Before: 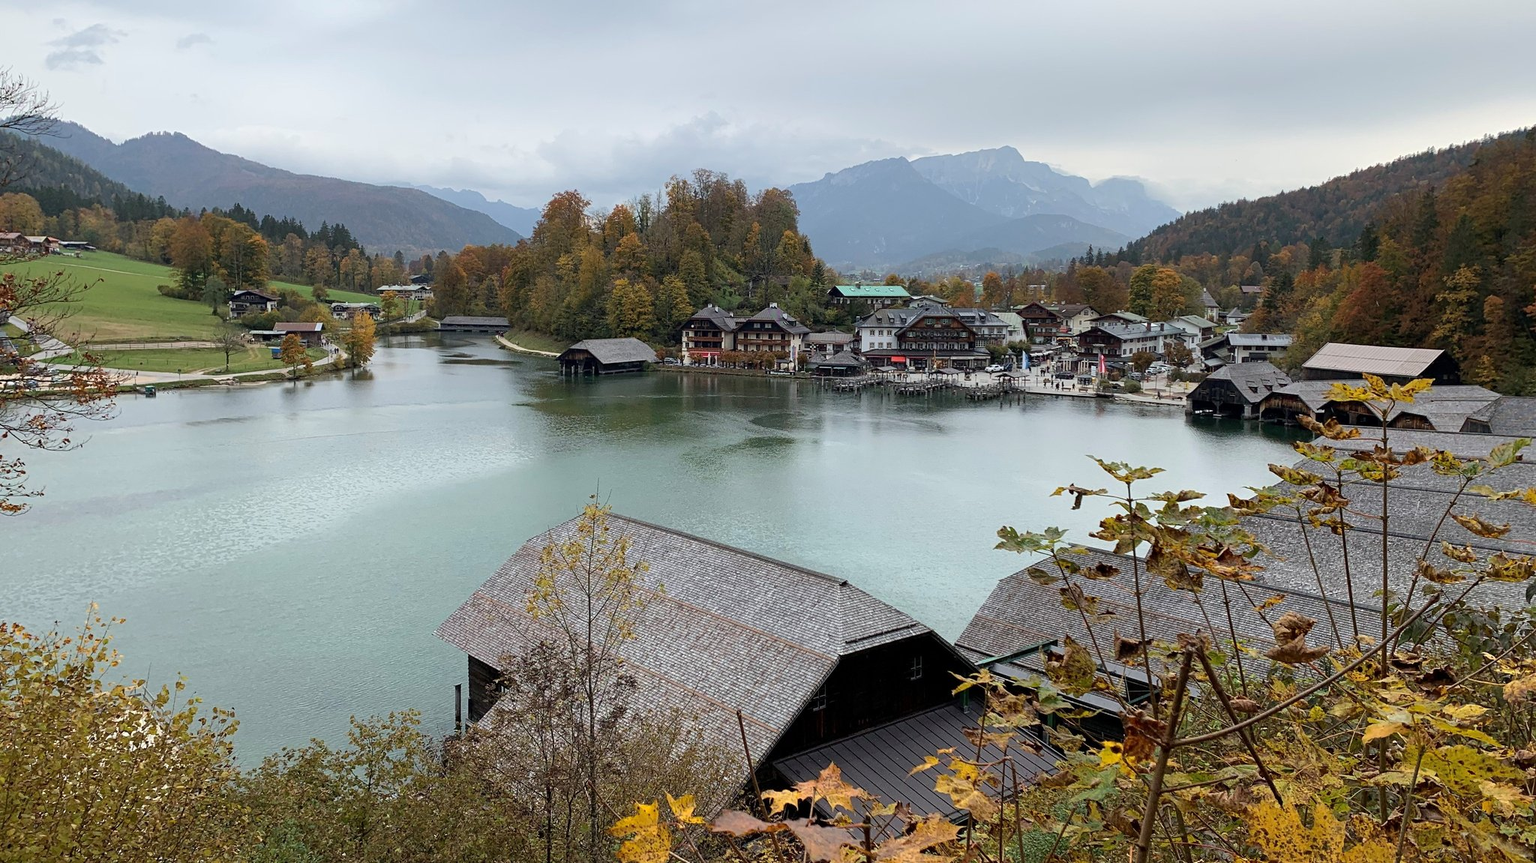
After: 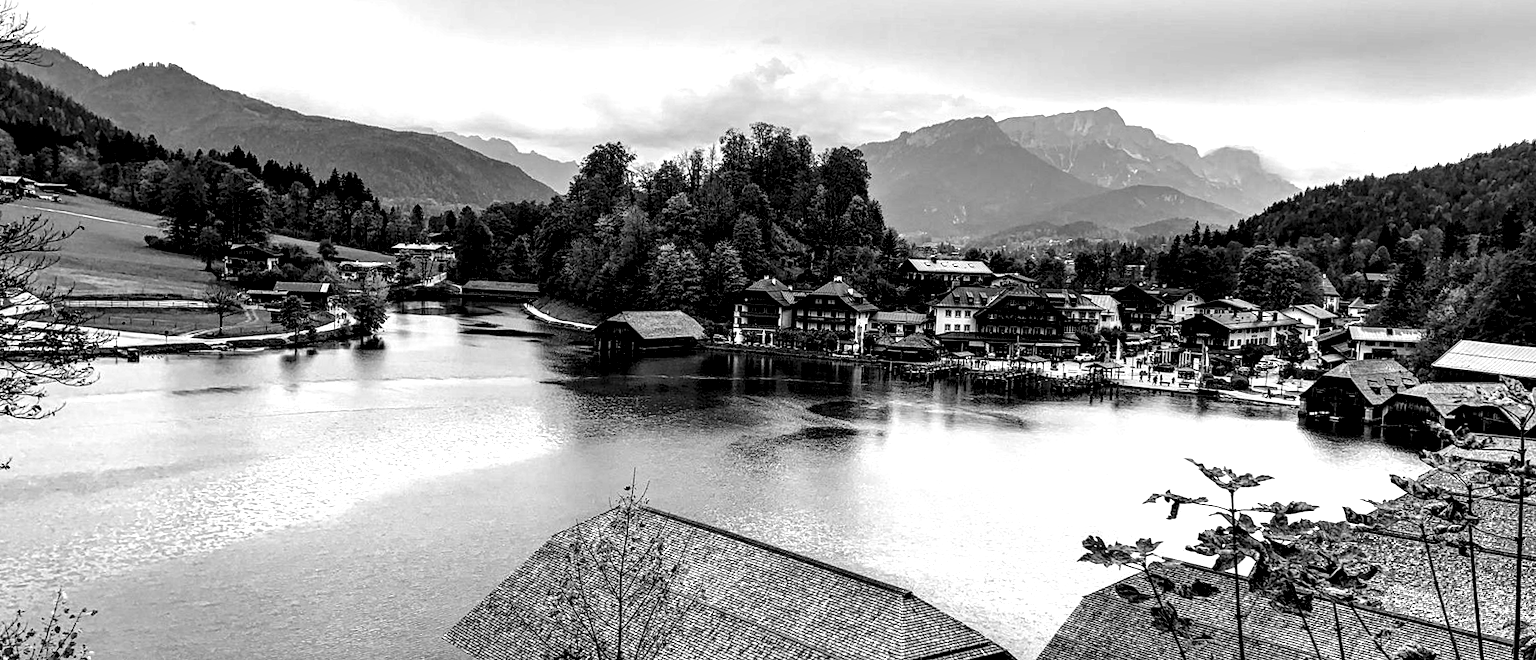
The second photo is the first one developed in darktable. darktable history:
crop: left 3.015%, top 8.969%, right 9.647%, bottom 26.457%
local contrast: highlights 115%, shadows 42%, detail 293%
rotate and perspective: rotation 1.72°, automatic cropping off
monochrome: size 1
